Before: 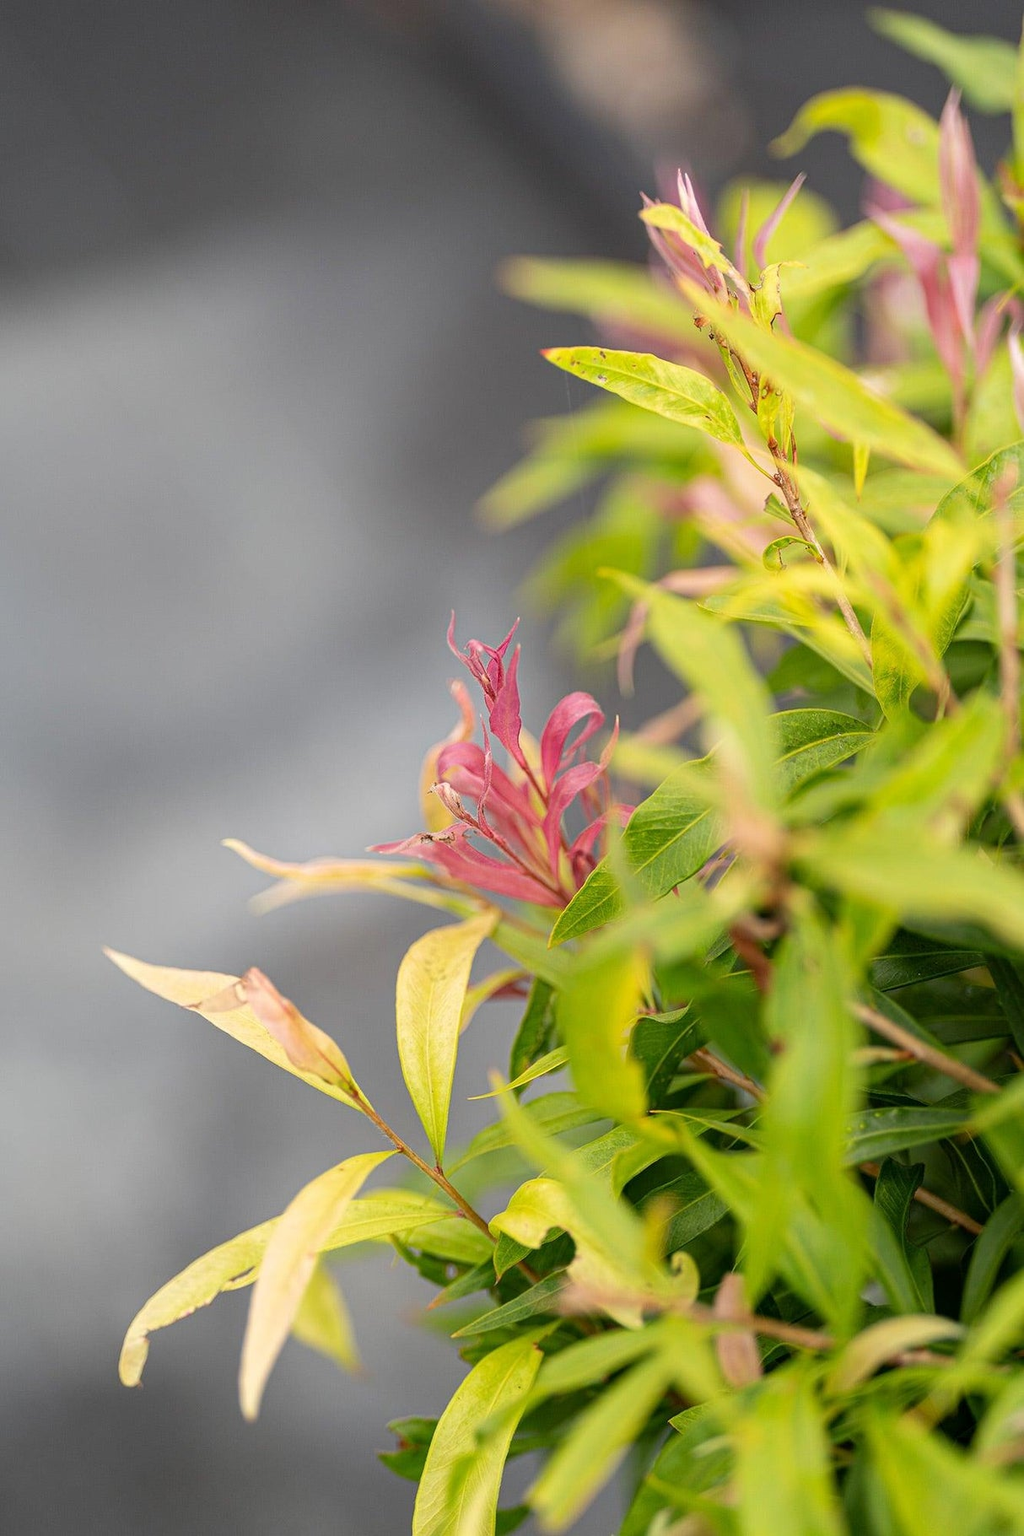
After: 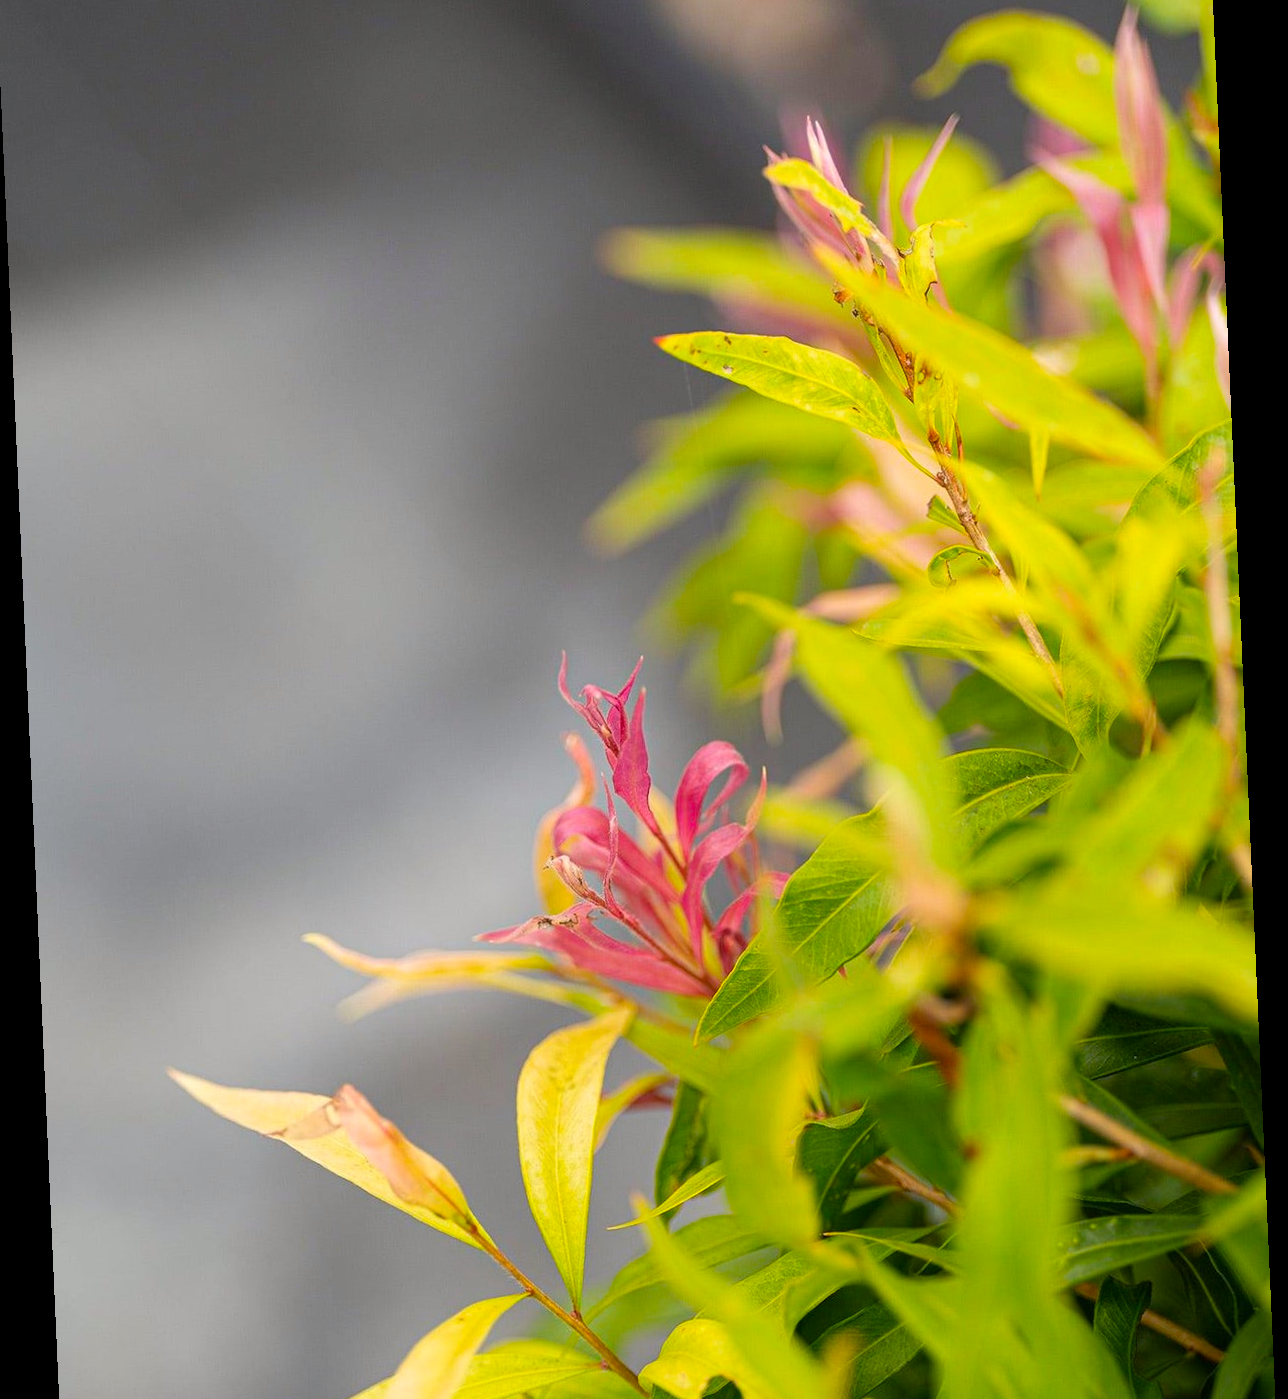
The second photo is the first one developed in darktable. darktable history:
color balance rgb: perceptual saturation grading › global saturation 25%, global vibrance 20%
haze removal: strength -0.05
rotate and perspective: rotation -2.56°, automatic cropping off
crop: left 0.387%, top 5.469%, bottom 19.809%
